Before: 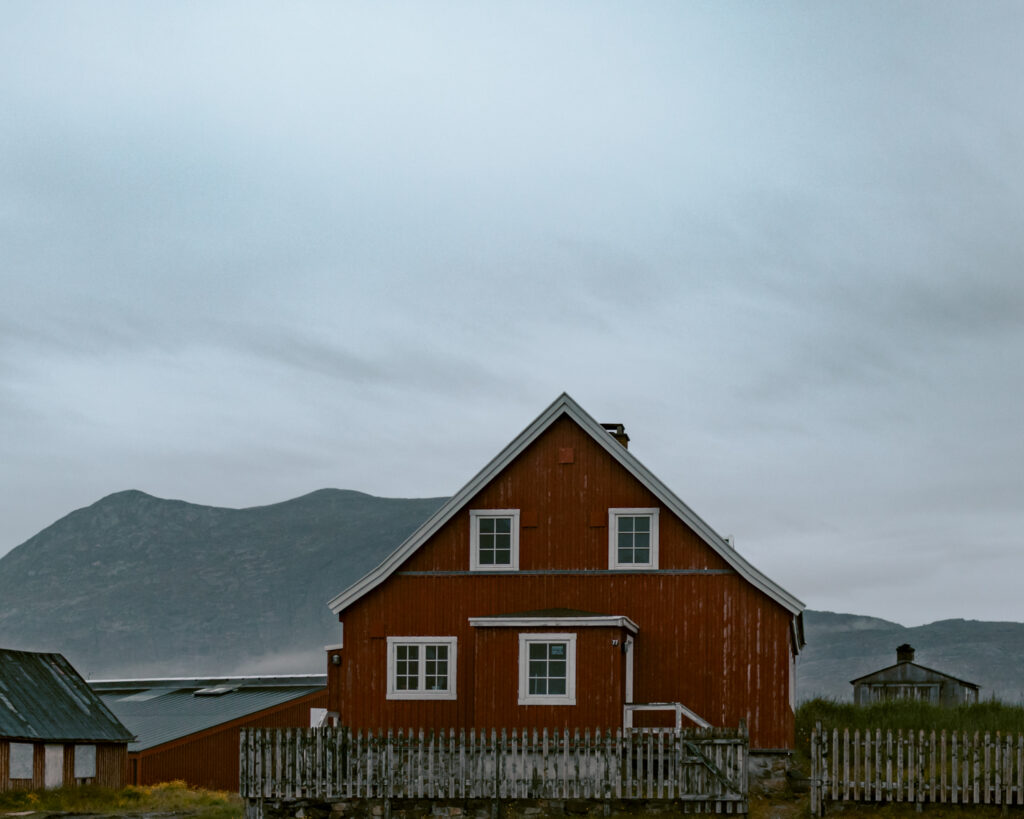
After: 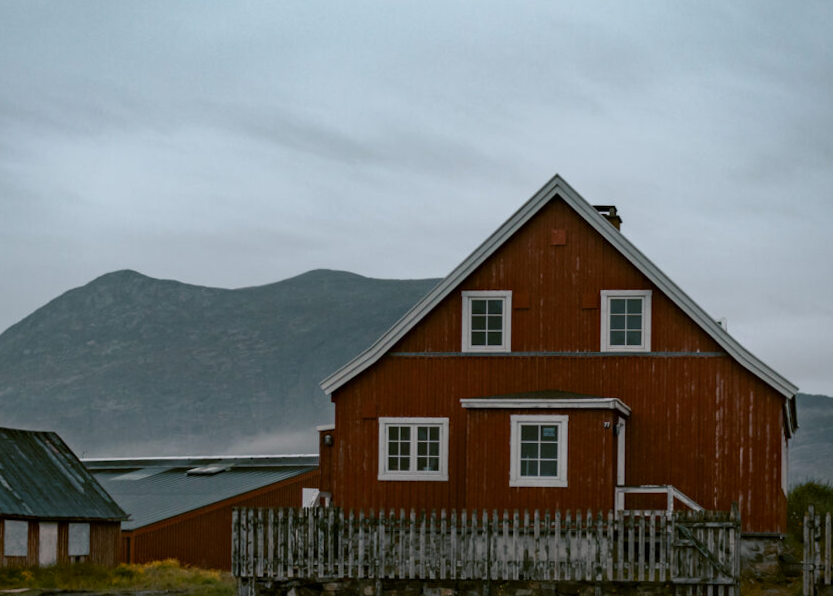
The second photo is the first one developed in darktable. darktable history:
vignetting: brightness -0.233, saturation 0.141
crop: top 26.531%, right 17.959%
rotate and perspective: rotation 0.192°, lens shift (horizontal) -0.015, crop left 0.005, crop right 0.996, crop top 0.006, crop bottom 0.99
rgb levels: preserve colors max RGB
